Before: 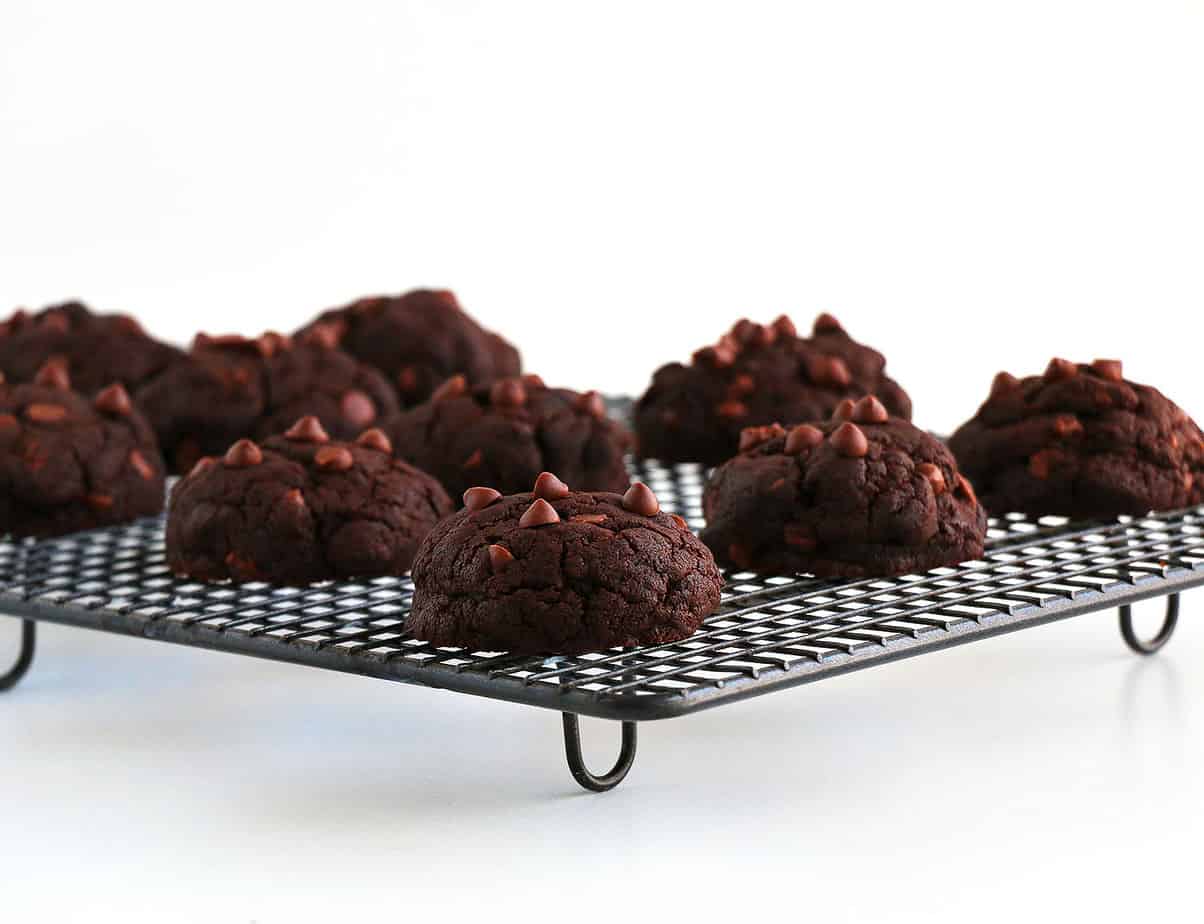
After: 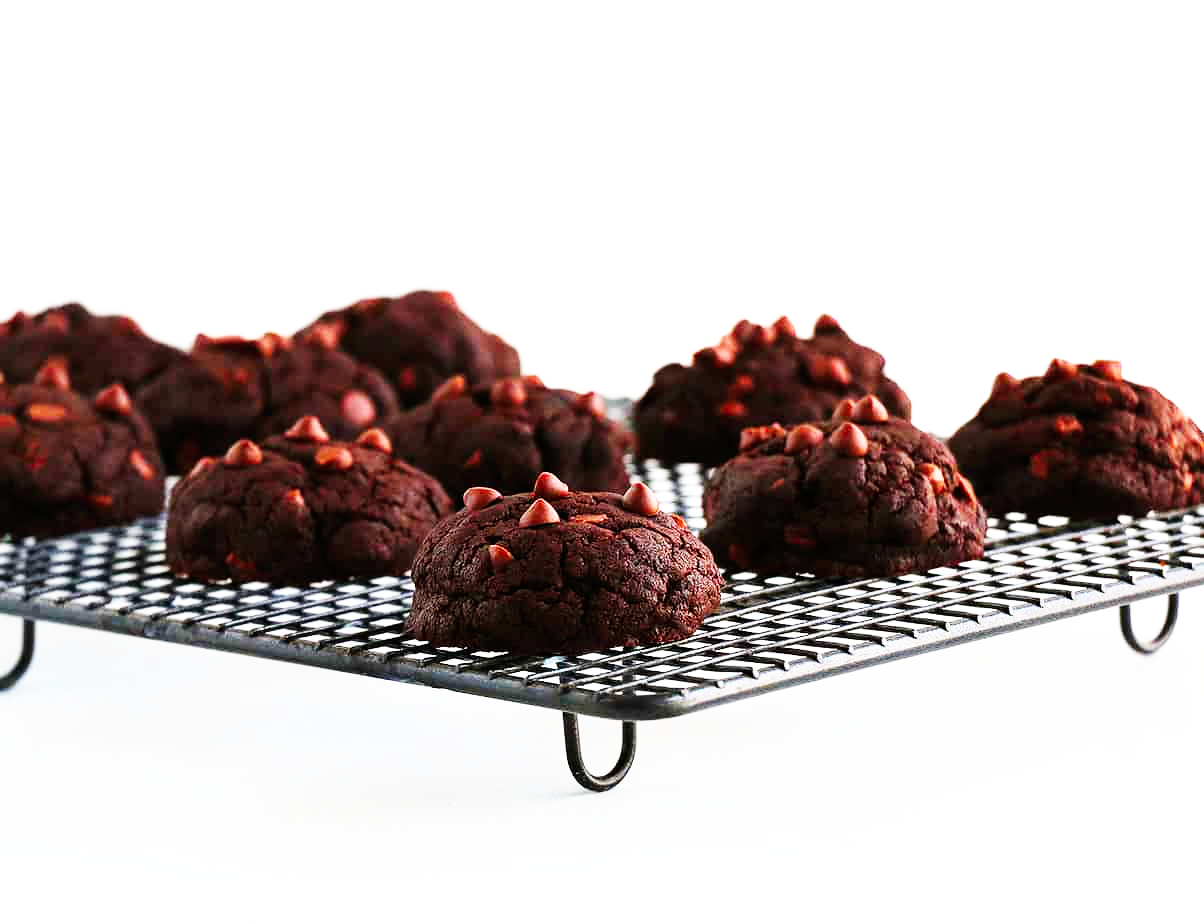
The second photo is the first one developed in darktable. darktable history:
rotate and perspective: crop left 0, crop top 0
base curve: curves: ch0 [(0, 0) (0.007, 0.004) (0.027, 0.03) (0.046, 0.07) (0.207, 0.54) (0.442, 0.872) (0.673, 0.972) (1, 1)], preserve colors none
